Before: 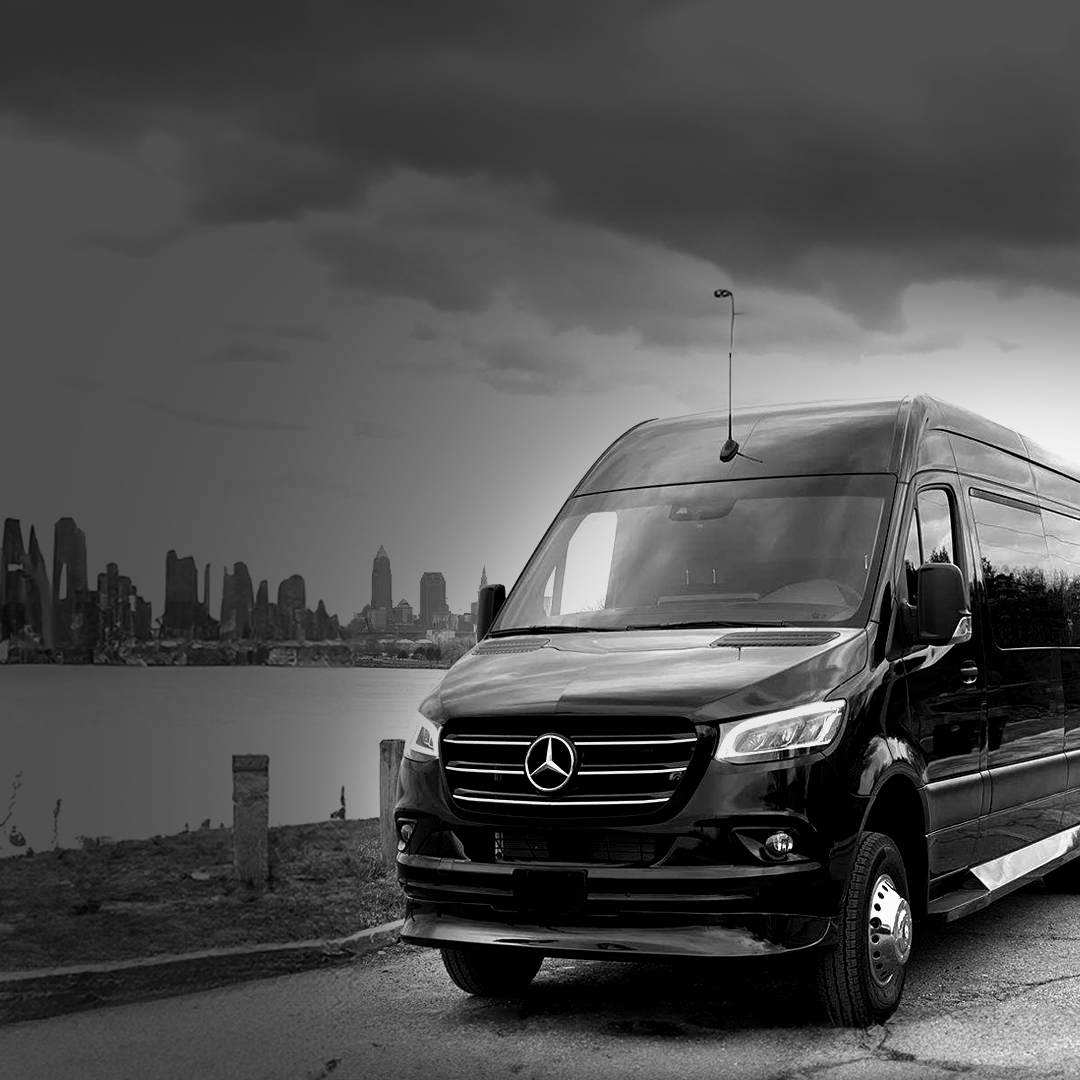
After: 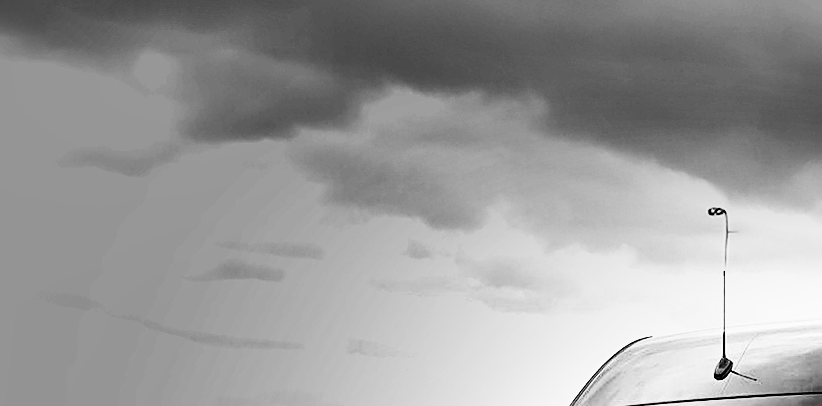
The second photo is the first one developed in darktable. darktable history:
exposure: black level correction 0, exposure 1.457 EV, compensate exposure bias true, compensate highlight preservation false
contrast brightness saturation: contrast 0.402, brightness 0.111, saturation 0.212
sharpen: on, module defaults
color zones: curves: ch1 [(0.235, 0.558) (0.75, 0.5)]; ch2 [(0.25, 0.462) (0.749, 0.457)]
crop: left 0.571%, top 7.627%, right 23.246%, bottom 54.768%
filmic rgb: black relative exposure -5.1 EV, white relative exposure 3.99 EV, threshold 3.04 EV, hardness 2.89, contrast 1.19, highlights saturation mix -31.43%, enable highlight reconstruction true
shadows and highlights: on, module defaults
